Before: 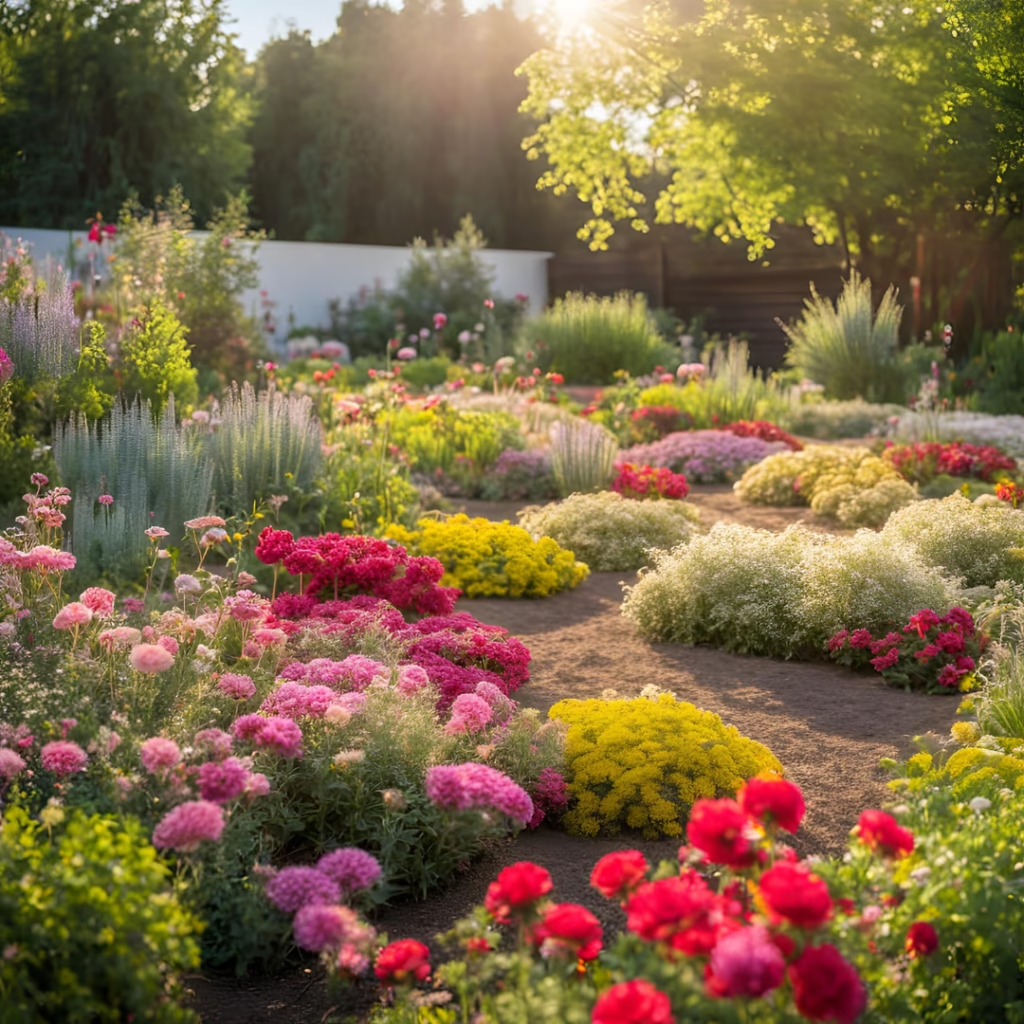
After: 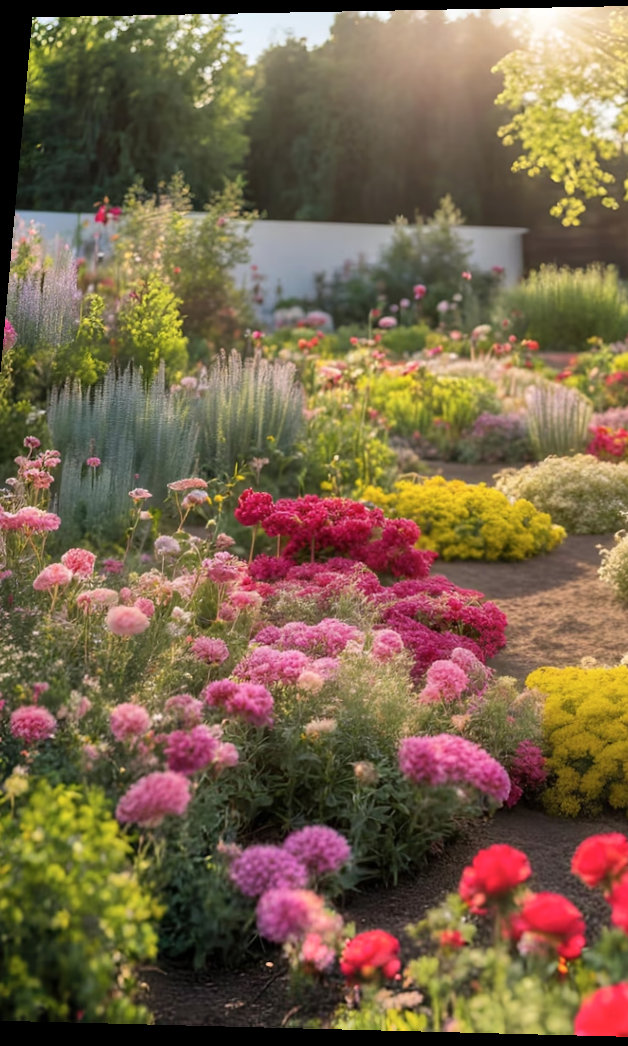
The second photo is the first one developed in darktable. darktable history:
crop: left 5.114%, right 38.589%
base curve: curves: ch0 [(0, 0) (0.303, 0.277) (1, 1)]
rotate and perspective: rotation 0.128°, lens shift (vertical) -0.181, lens shift (horizontal) -0.044, shear 0.001, automatic cropping off
color balance rgb: perceptual saturation grading › global saturation -3%
shadows and highlights: shadows 53, soften with gaussian
